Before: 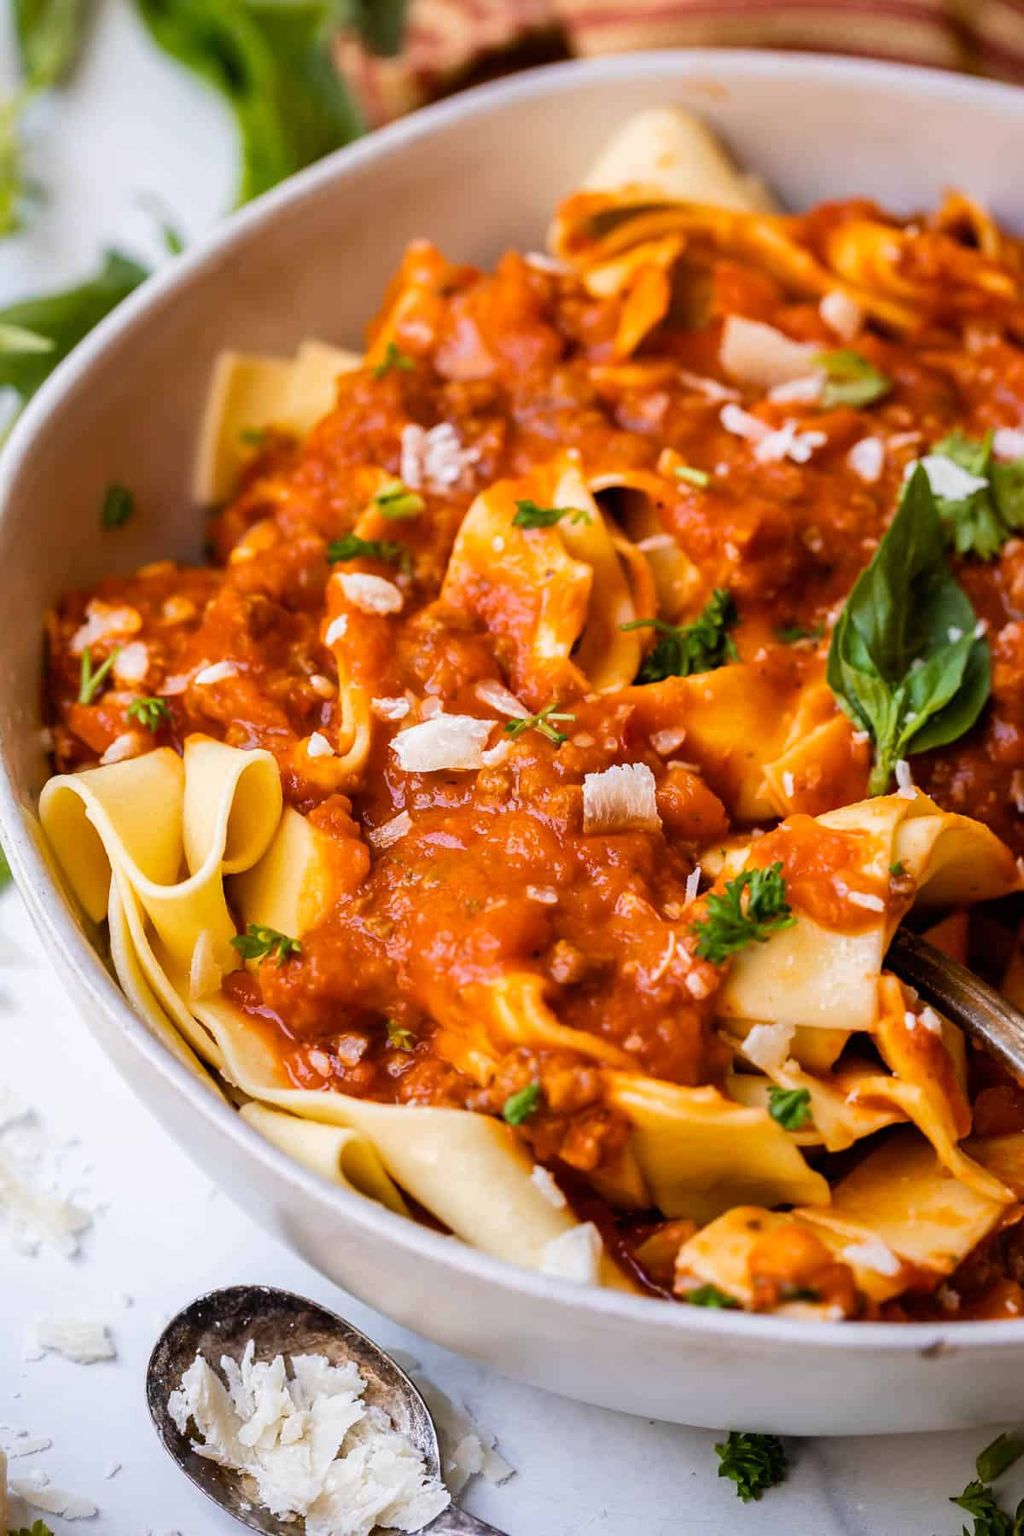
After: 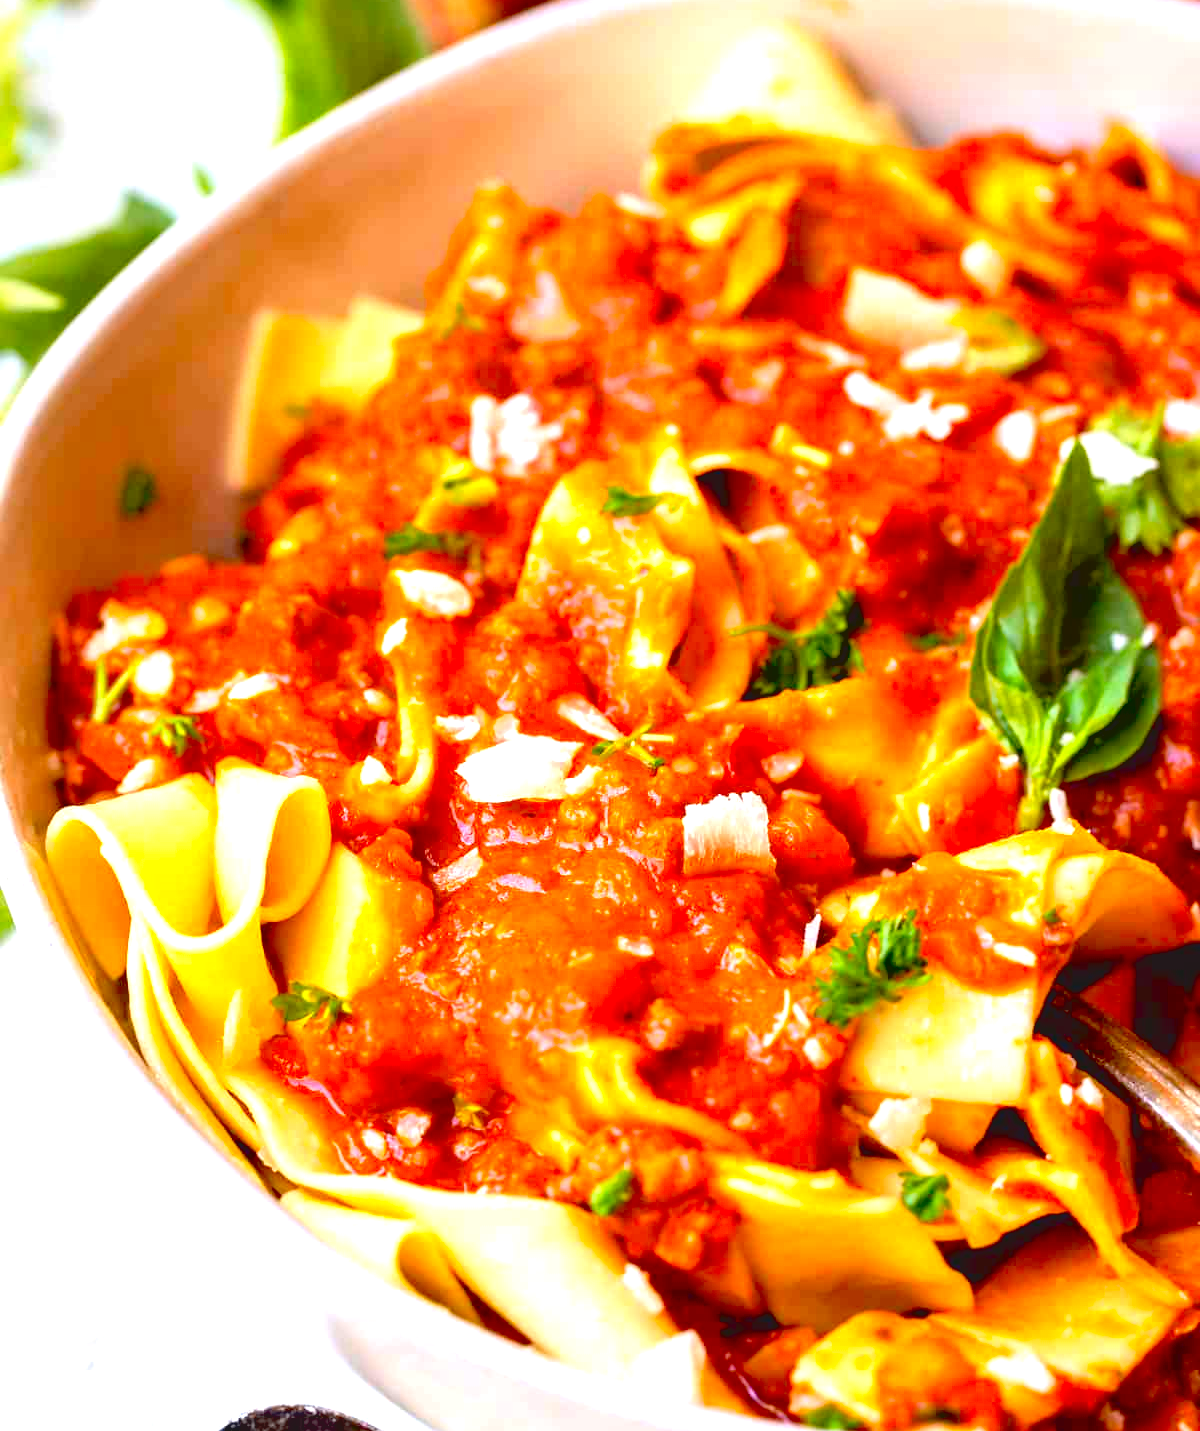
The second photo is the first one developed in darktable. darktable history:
crop and rotate: top 5.669%, bottom 14.791%
exposure: black level correction 0.009, exposure 1.436 EV, compensate highlight preservation false
contrast brightness saturation: contrast -0.19, saturation 0.188
